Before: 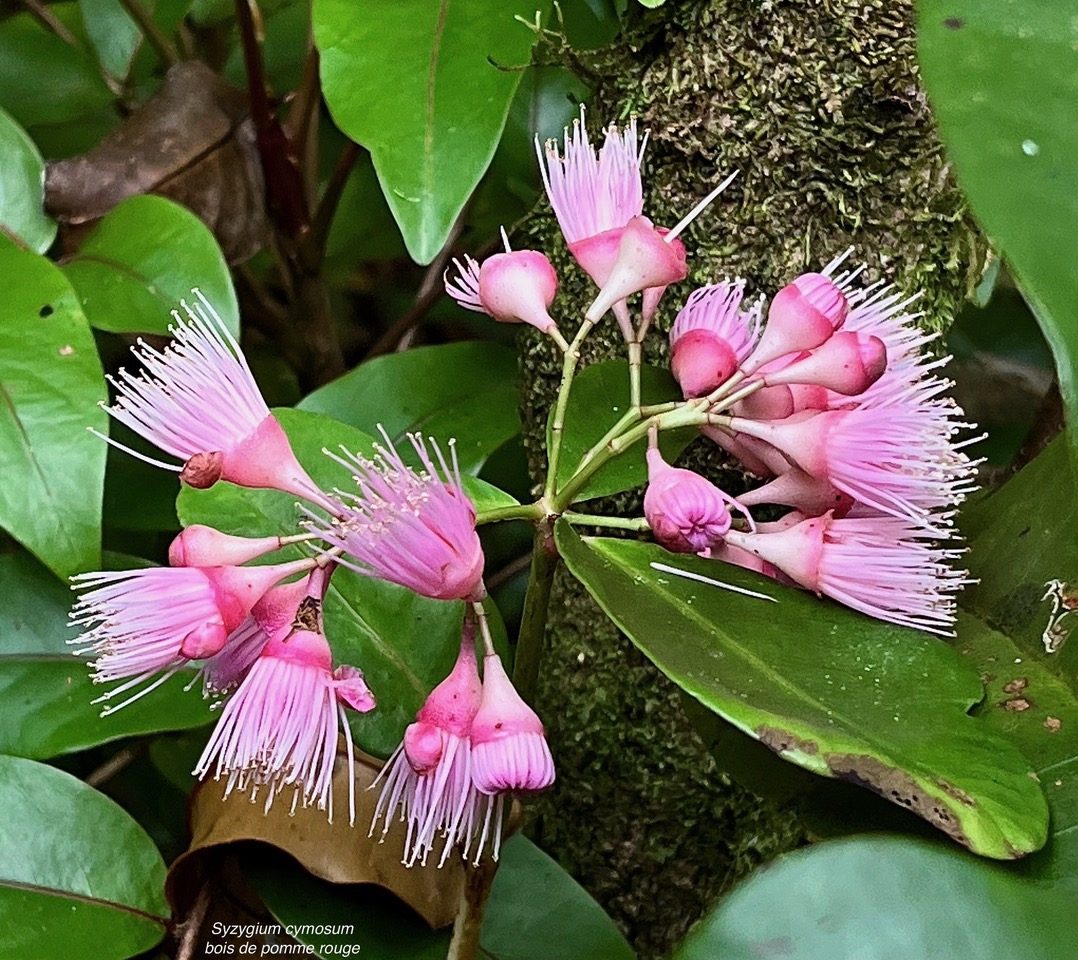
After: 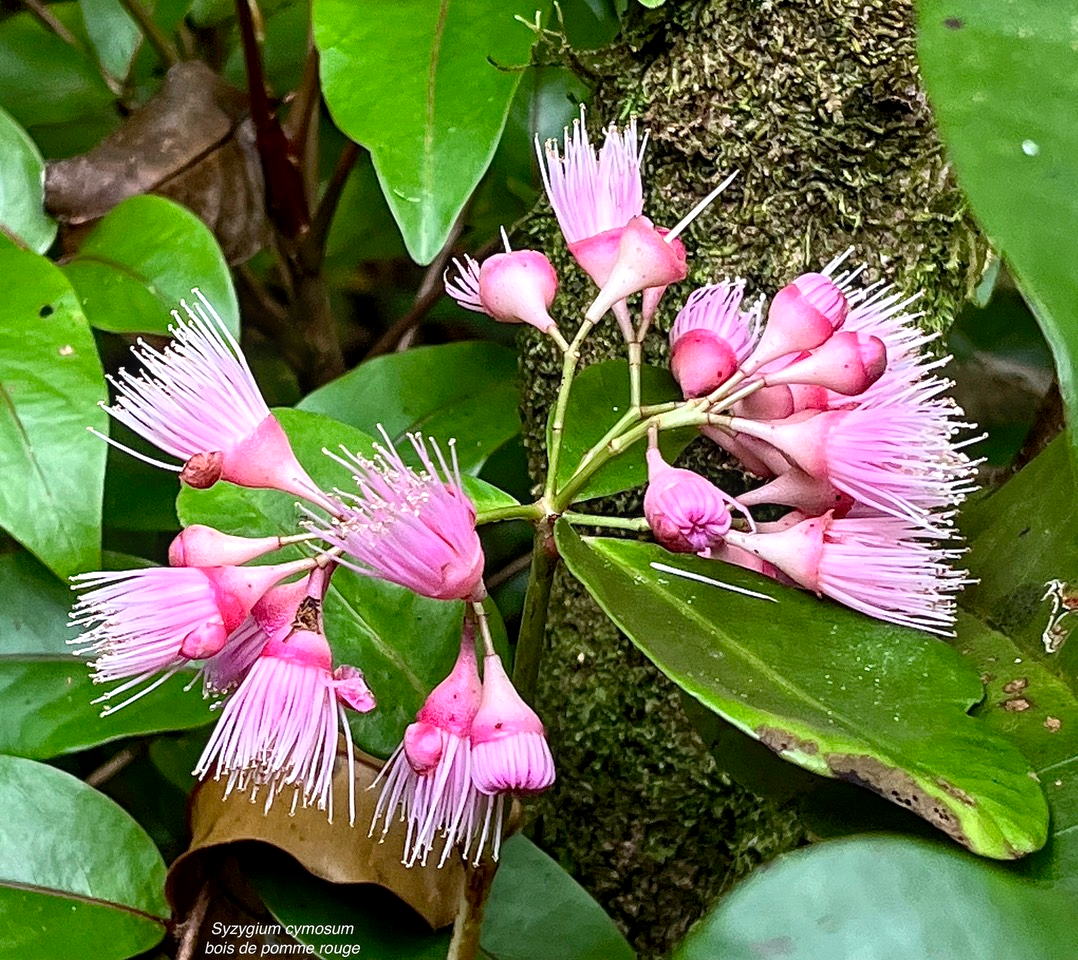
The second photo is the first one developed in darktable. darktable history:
exposure: black level correction 0.001, exposure 0.5 EV, compensate exposure bias true, compensate highlight preservation false
local contrast: detail 110%
